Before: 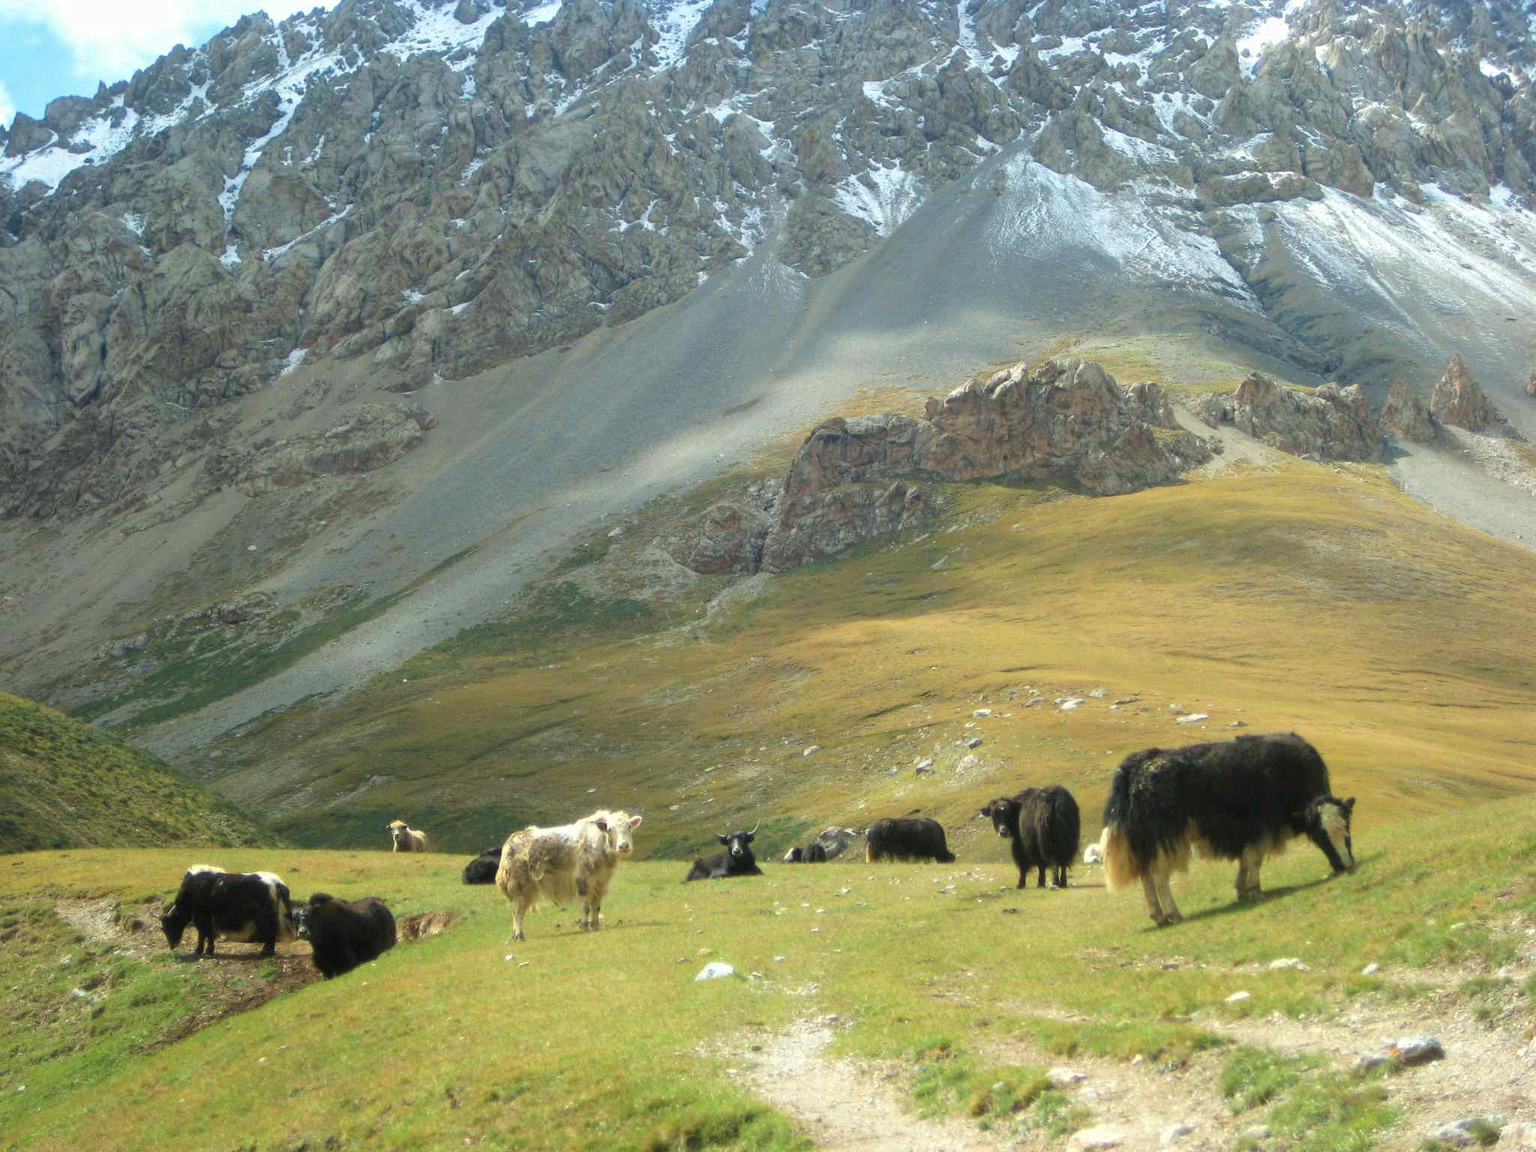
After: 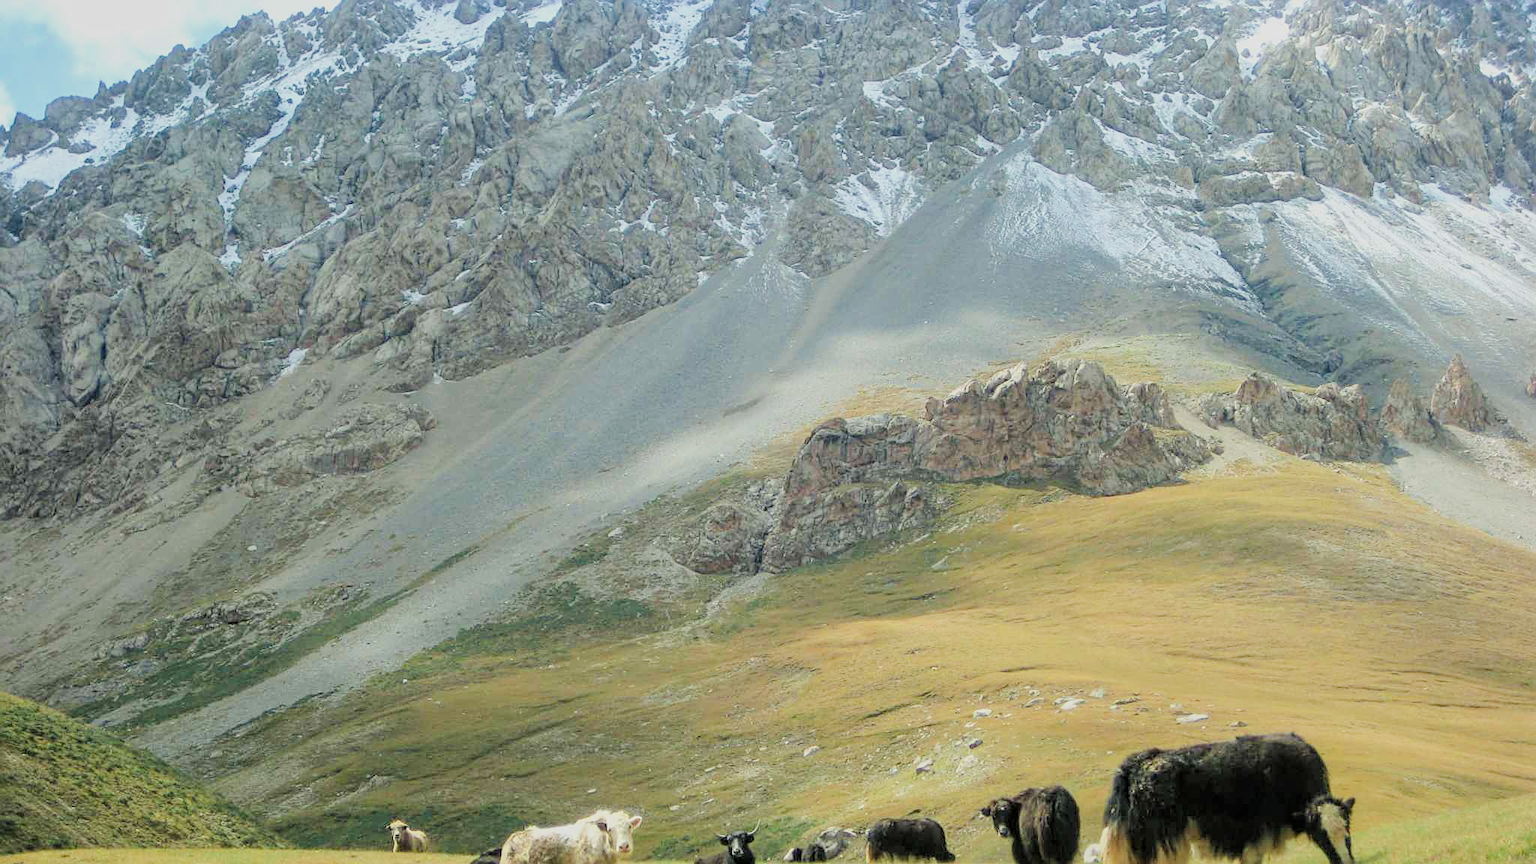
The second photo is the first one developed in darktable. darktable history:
filmic rgb: black relative exposure -6.06 EV, white relative exposure 6.96 EV, hardness 2.25
sharpen: on, module defaults
local contrast: on, module defaults
exposure: exposure 0.611 EV, compensate exposure bias true, compensate highlight preservation false
crop: bottom 24.985%
